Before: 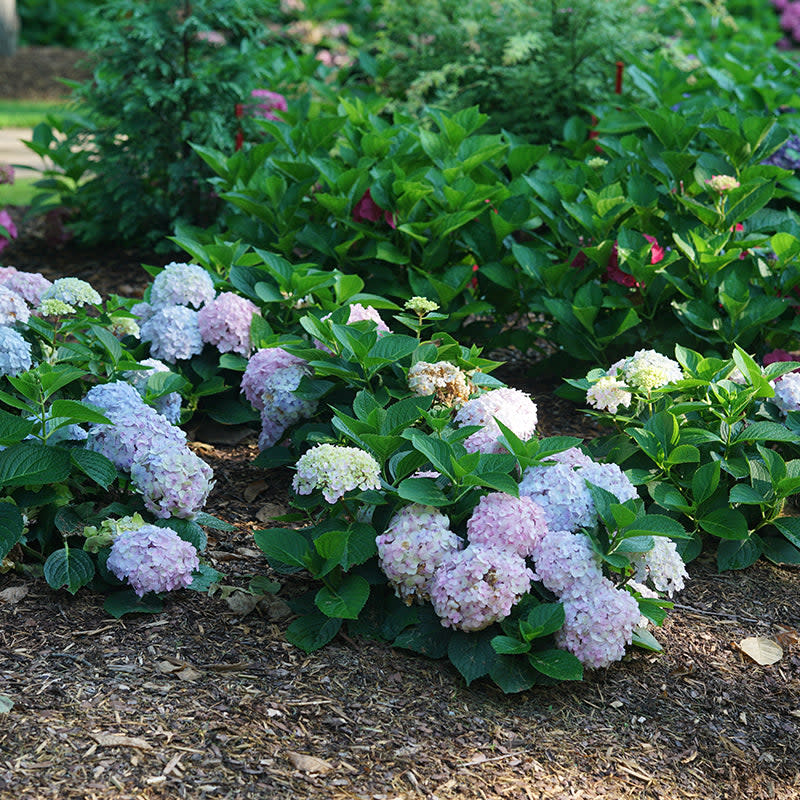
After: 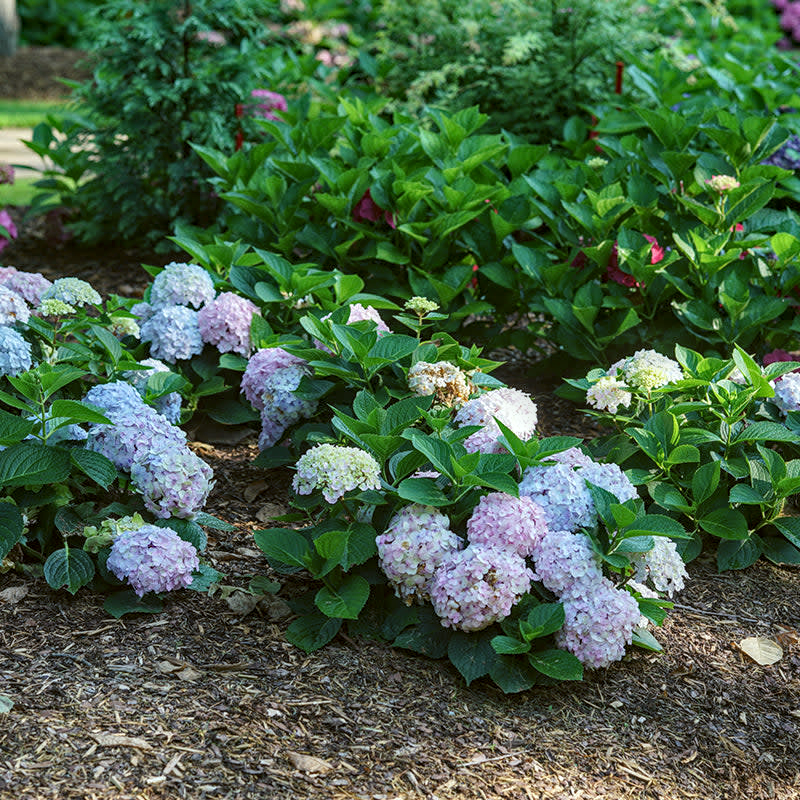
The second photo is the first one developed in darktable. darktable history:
haze removal: compatibility mode true, adaptive false
rotate and perspective: crop left 0, crop top 0
color balance: lift [1.004, 1.002, 1.002, 0.998], gamma [1, 1.007, 1.002, 0.993], gain [1, 0.977, 1.013, 1.023], contrast -3.64%
local contrast: highlights 35%, detail 135%
